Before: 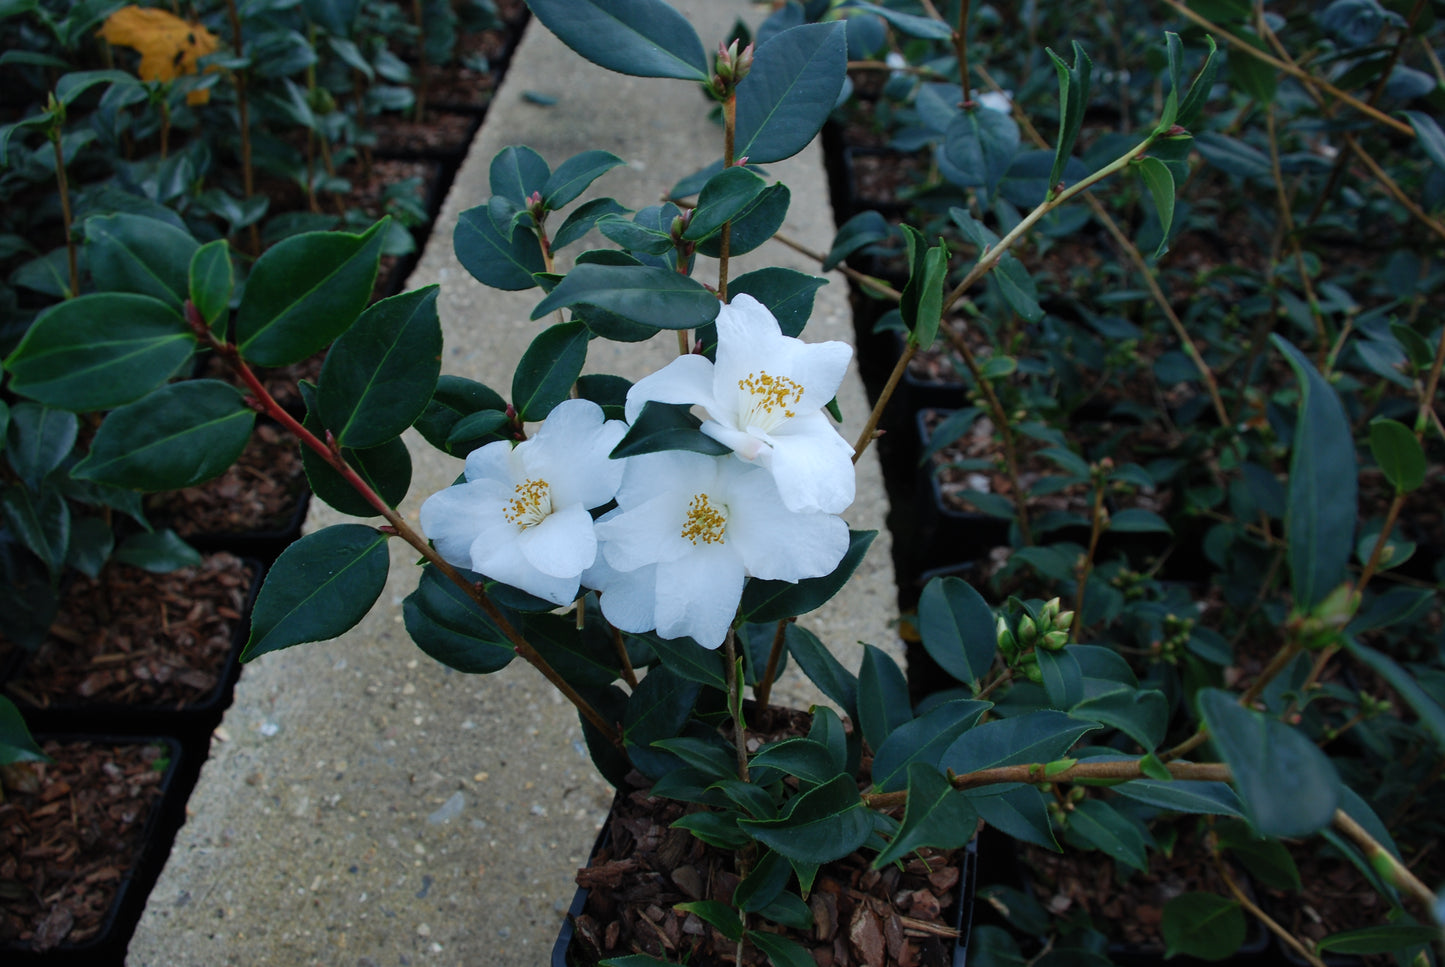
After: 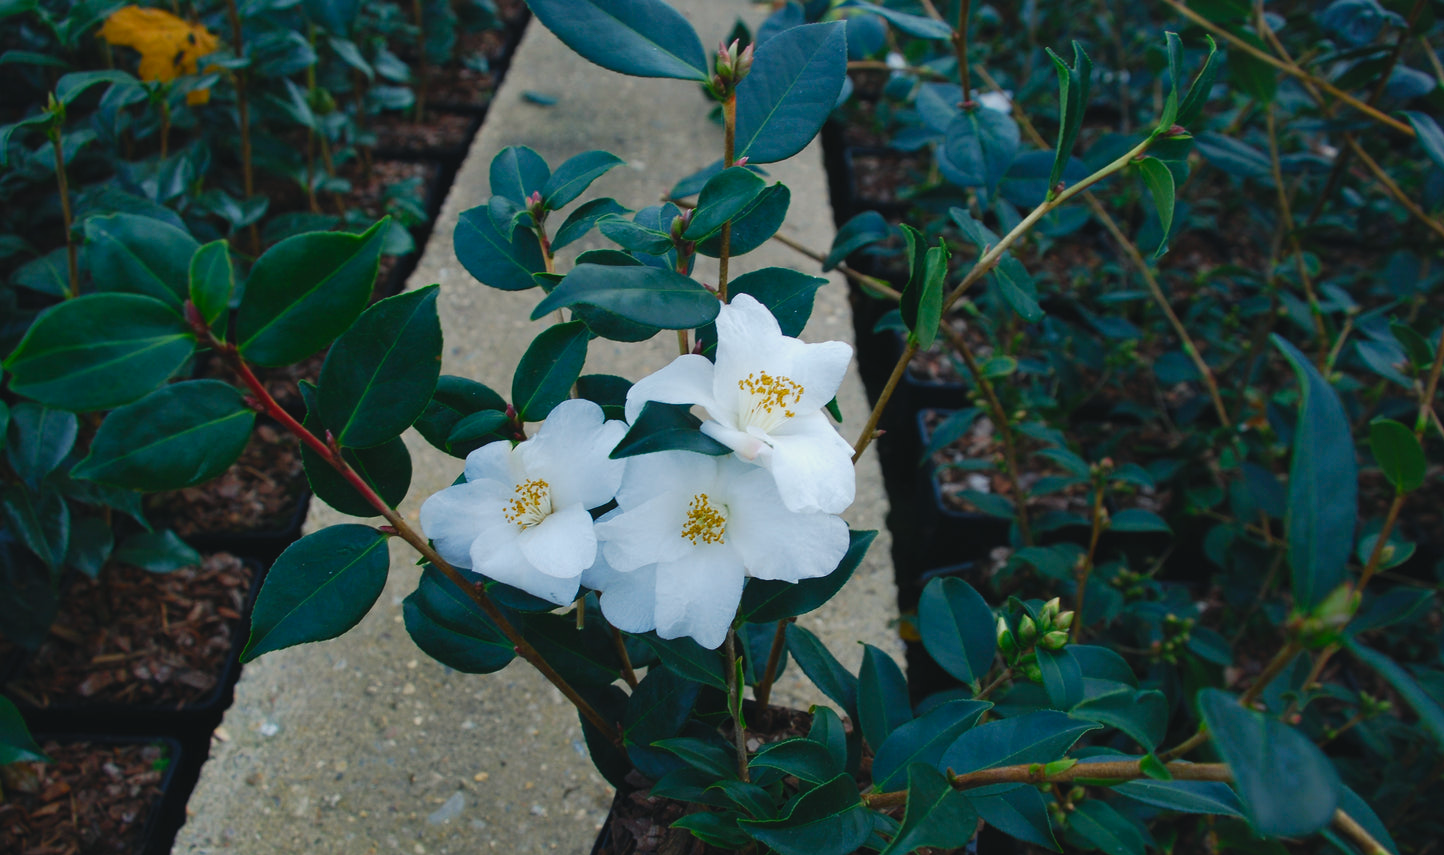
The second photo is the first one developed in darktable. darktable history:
crop and rotate: top 0%, bottom 11.49%
color balance rgb: shadows lift › chroma 2%, shadows lift › hue 219.6°, power › hue 313.2°, highlights gain › chroma 3%, highlights gain › hue 75.6°, global offset › luminance 0.5%, perceptual saturation grading › global saturation 15.33%, perceptual saturation grading › highlights -19.33%, perceptual saturation grading › shadows 20%, global vibrance 20%
